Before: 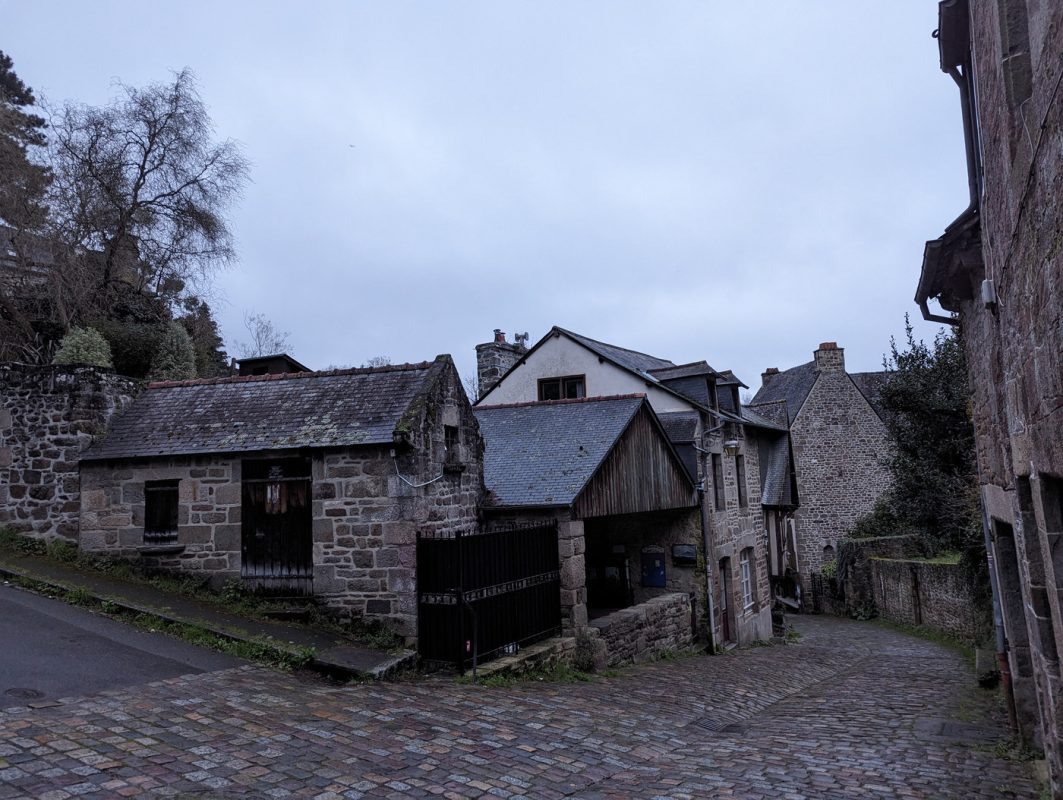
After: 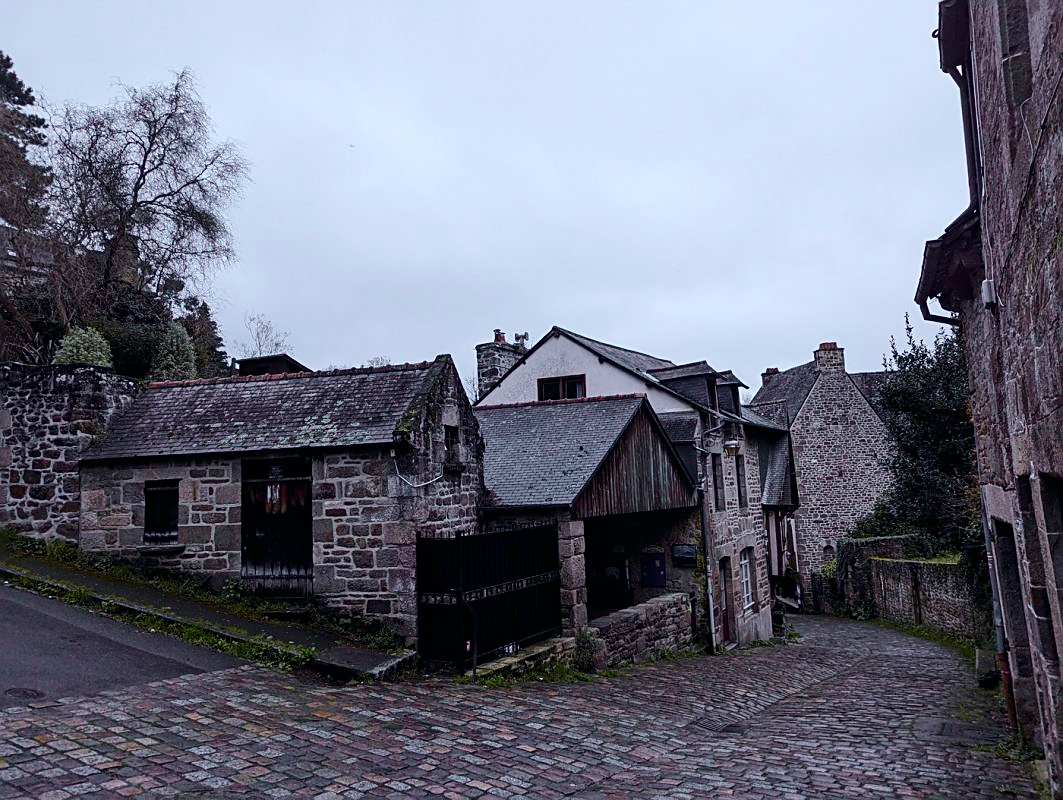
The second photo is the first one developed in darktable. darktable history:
sharpen: on, module defaults
tone curve: curves: ch0 [(0, 0) (0.033, 0.016) (0.171, 0.127) (0.33, 0.331) (0.432, 0.475) (0.601, 0.665) (0.843, 0.876) (1, 1)]; ch1 [(0, 0) (0.339, 0.349) (0.445, 0.42) (0.476, 0.47) (0.501, 0.499) (0.516, 0.525) (0.548, 0.563) (0.584, 0.633) (0.728, 0.746) (1, 1)]; ch2 [(0, 0) (0.327, 0.324) (0.417, 0.44) (0.46, 0.453) (0.502, 0.498) (0.517, 0.524) (0.53, 0.554) (0.579, 0.599) (0.745, 0.704) (1, 1)], color space Lab, independent channels, preserve colors none
